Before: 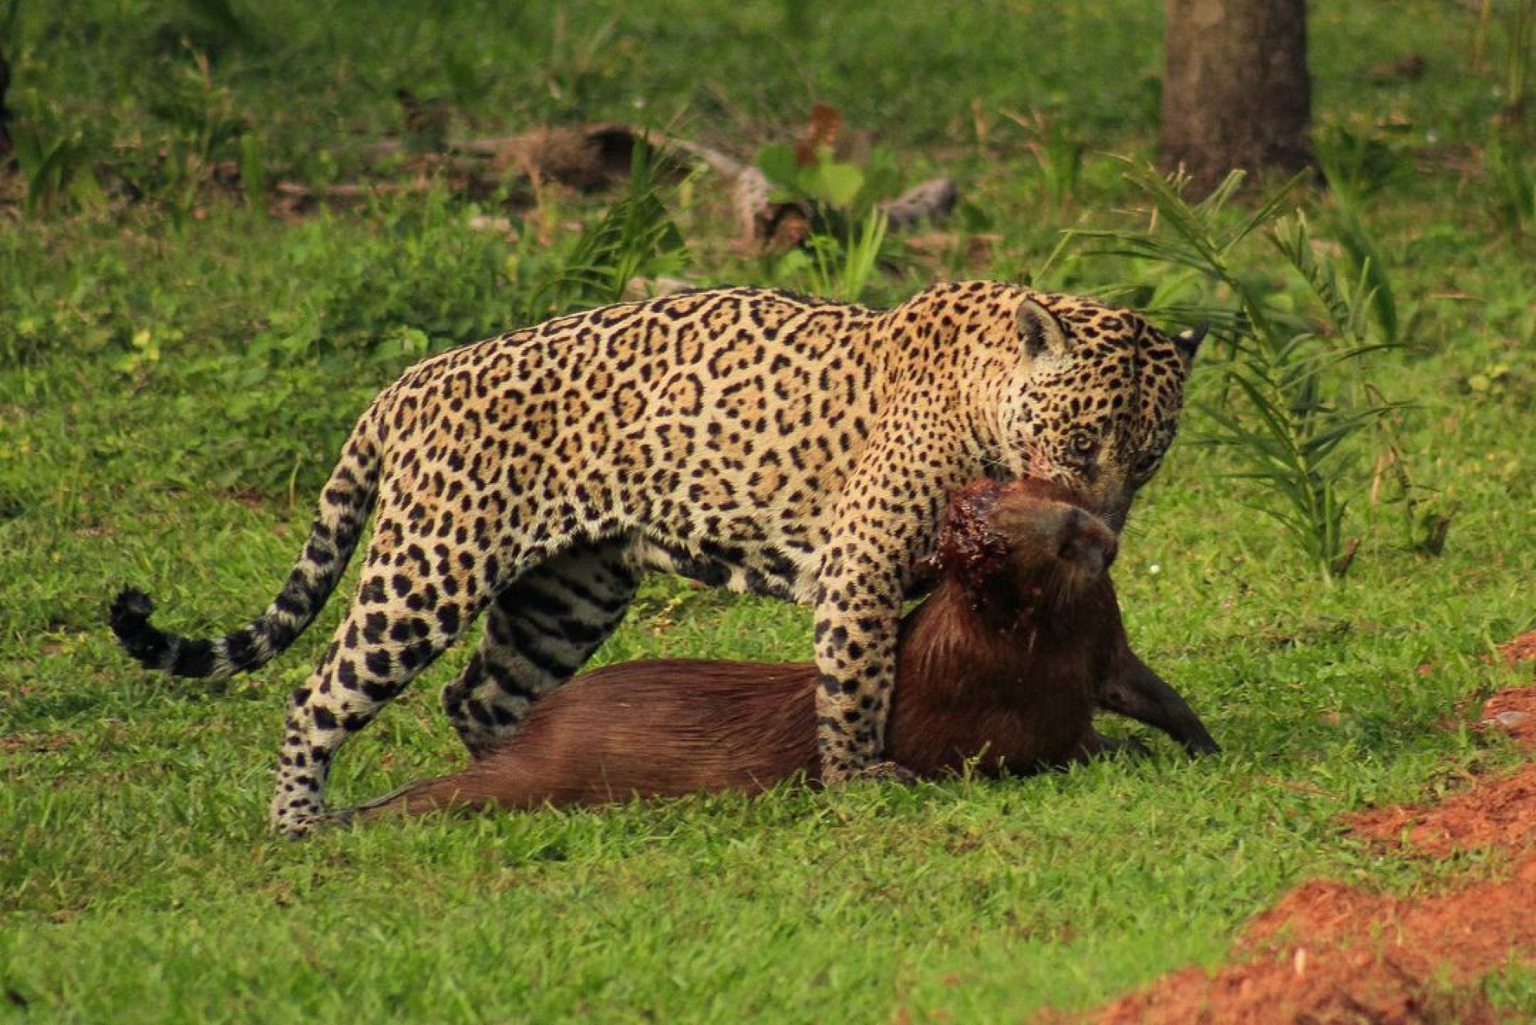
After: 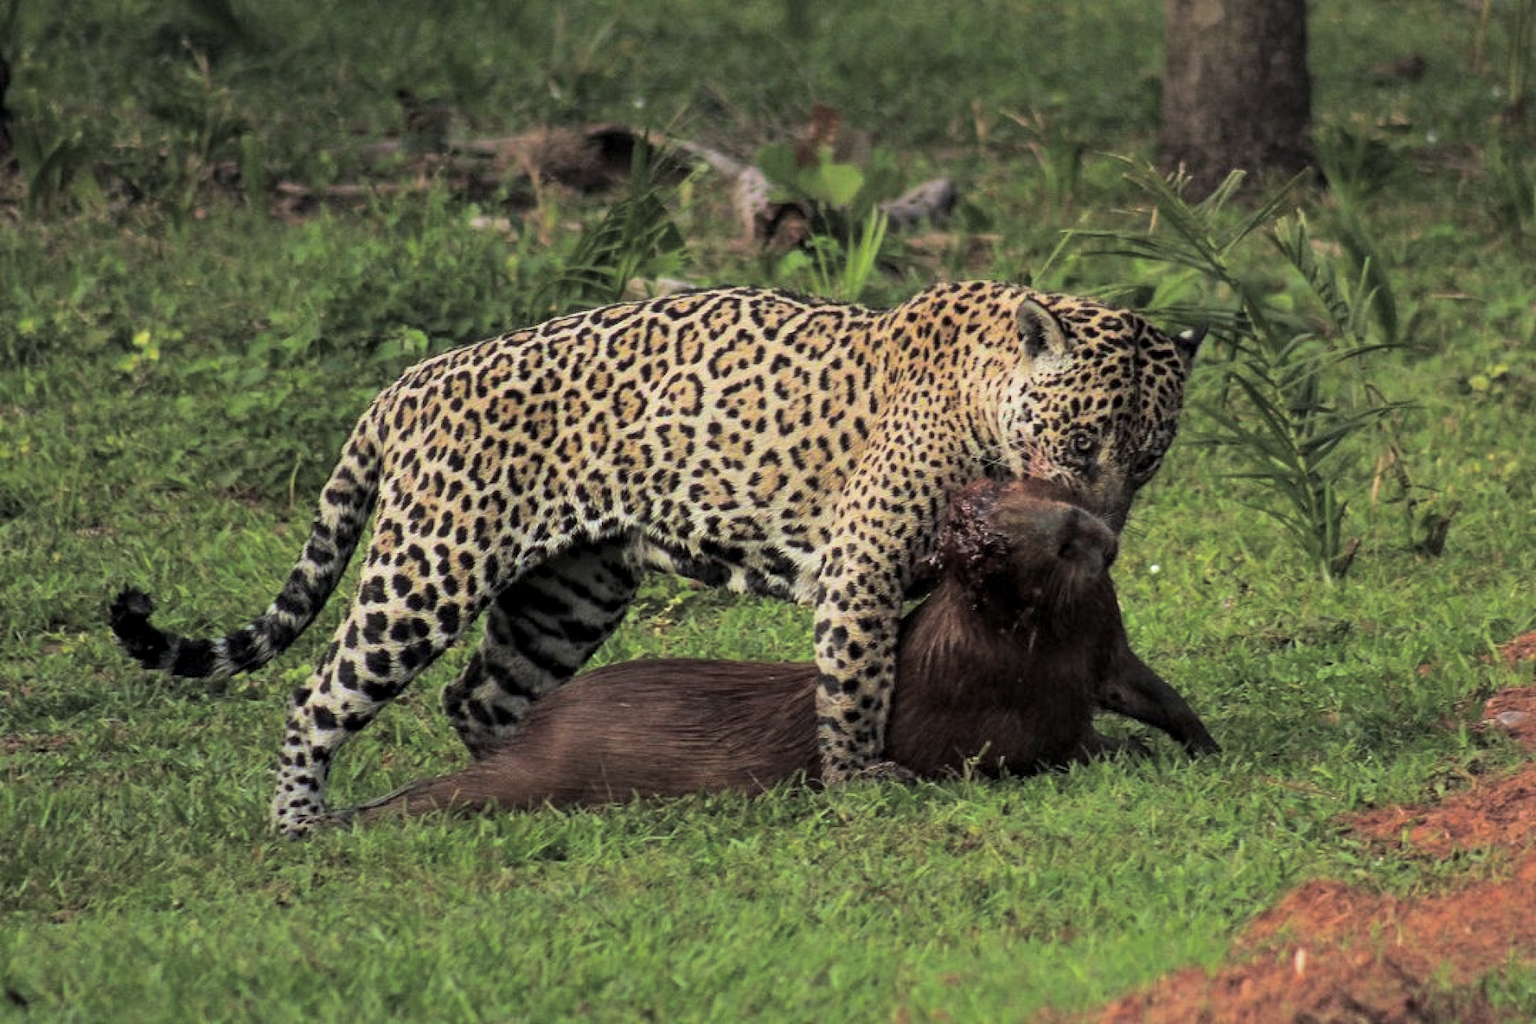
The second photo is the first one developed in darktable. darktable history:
contrast equalizer: octaves 7, y [[0.6 ×6], [0.55 ×6], [0 ×6], [0 ×6], [0 ×6]], mix 0.2
split-toning: shadows › hue 36°, shadows › saturation 0.05, highlights › hue 10.8°, highlights › saturation 0.15, compress 40%
white balance: red 0.926, green 1.003, blue 1.133
